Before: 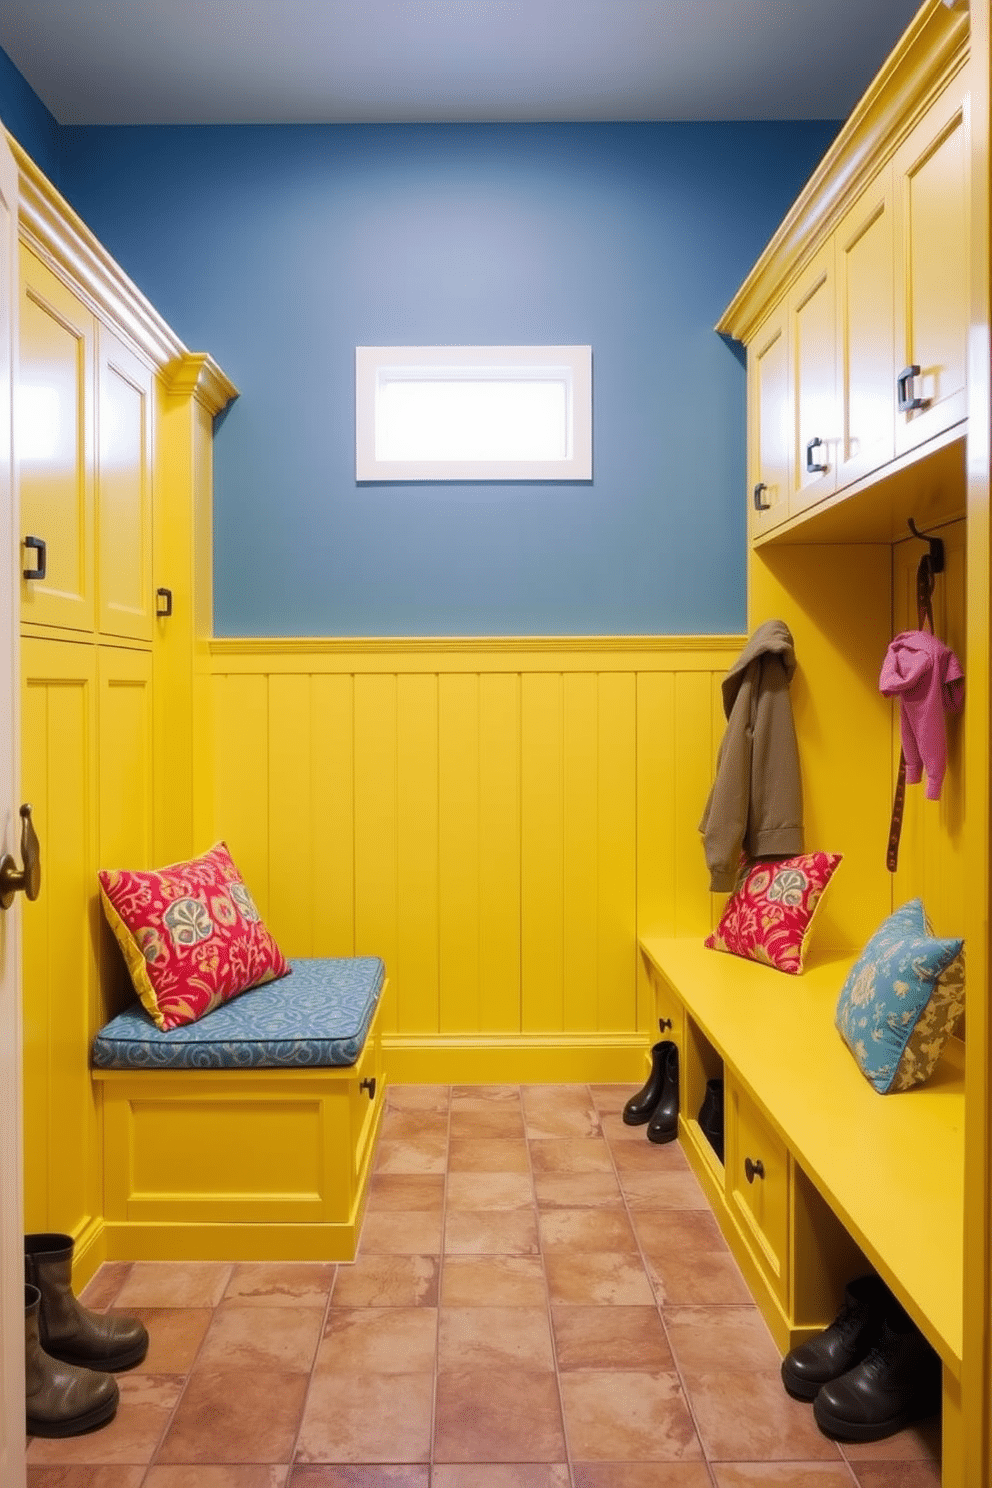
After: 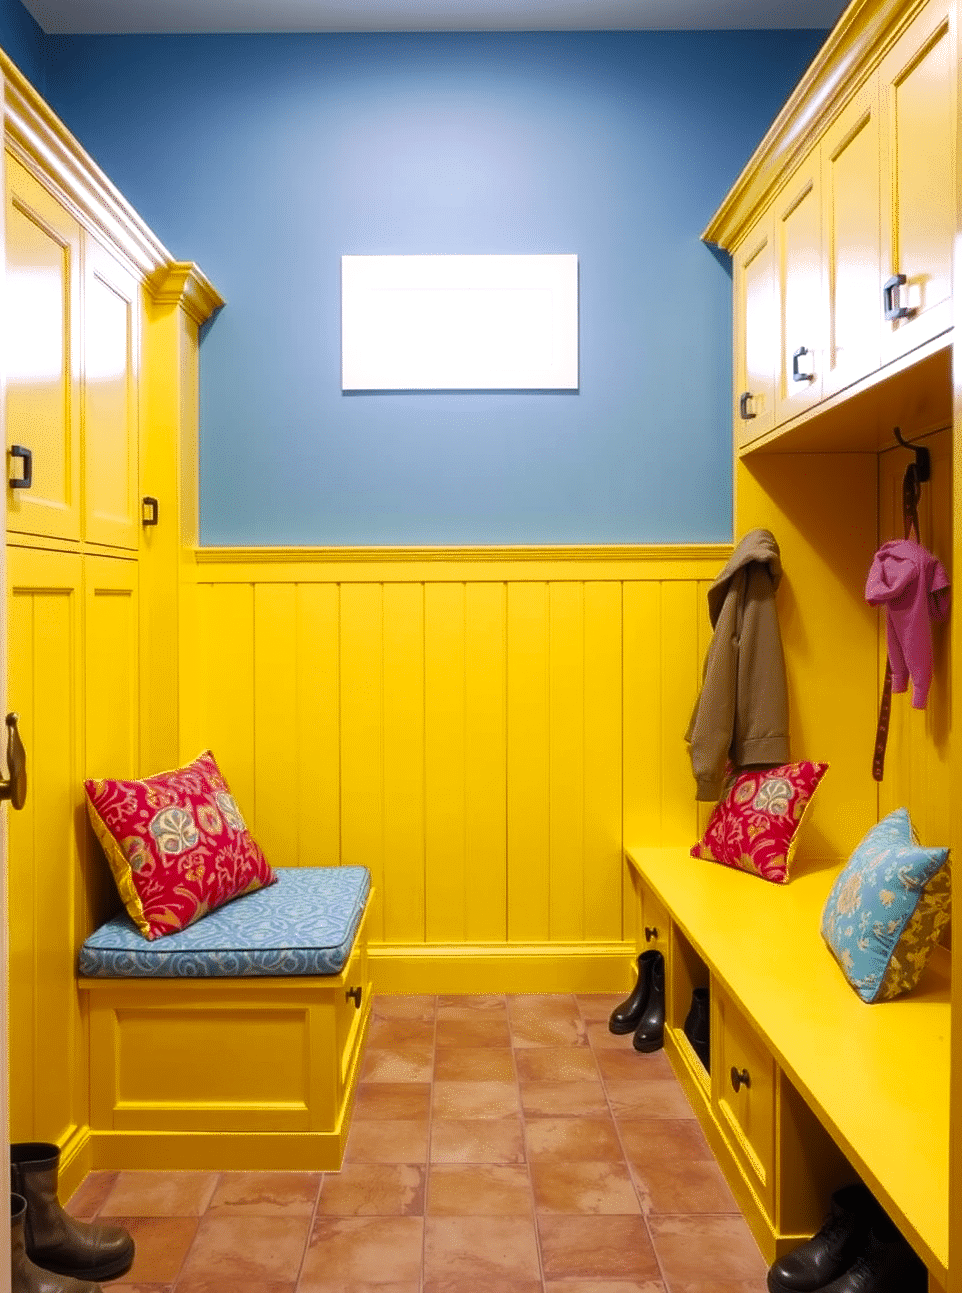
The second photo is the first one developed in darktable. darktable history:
tone equalizer: -8 EV -0.413 EV, -7 EV -0.361 EV, -6 EV -0.316 EV, -5 EV -0.261 EV, -3 EV 0.195 EV, -2 EV 0.334 EV, -1 EV 0.401 EV, +0 EV 0.441 EV, mask exposure compensation -0.49 EV
crop: left 1.47%, top 6.121%, right 1.467%, bottom 6.969%
color zones: curves: ch0 [(0.11, 0.396) (0.195, 0.36) (0.25, 0.5) (0.303, 0.412) (0.357, 0.544) (0.75, 0.5) (0.967, 0.328)]; ch1 [(0, 0.468) (0.112, 0.512) (0.202, 0.6) (0.25, 0.5) (0.307, 0.352) (0.357, 0.544) (0.75, 0.5) (0.963, 0.524)]
